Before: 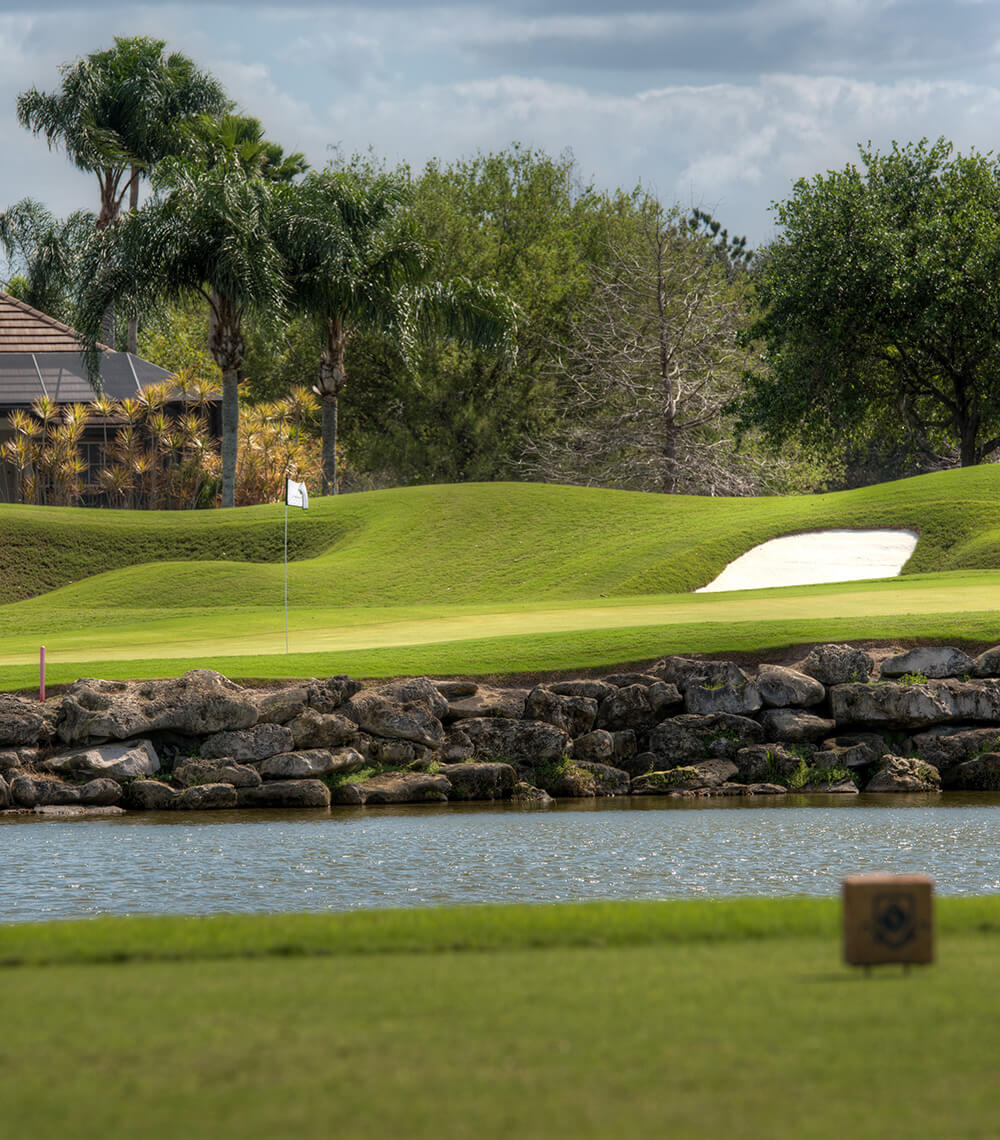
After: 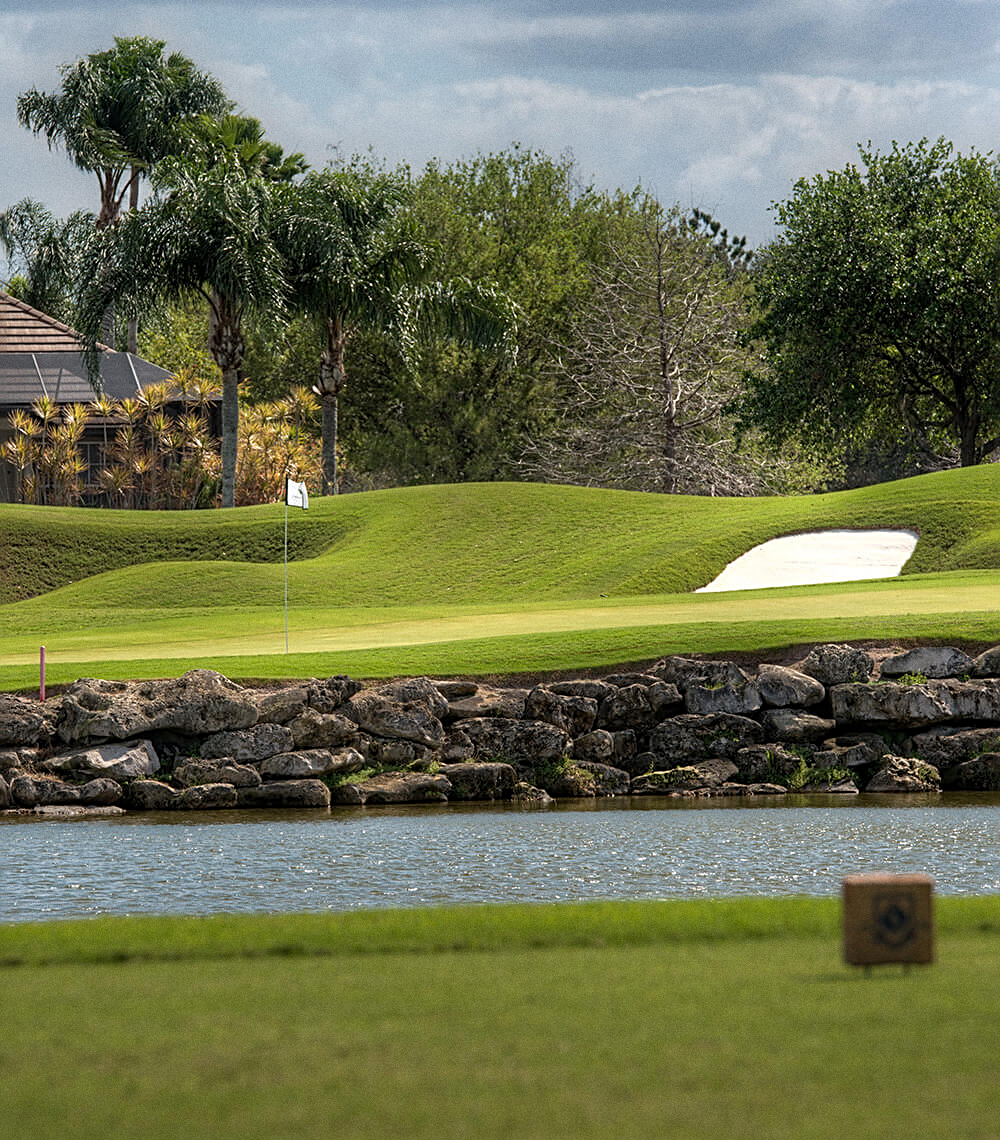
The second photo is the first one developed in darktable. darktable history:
sharpen: radius 2.531, amount 0.628
grain: coarseness 0.47 ISO
